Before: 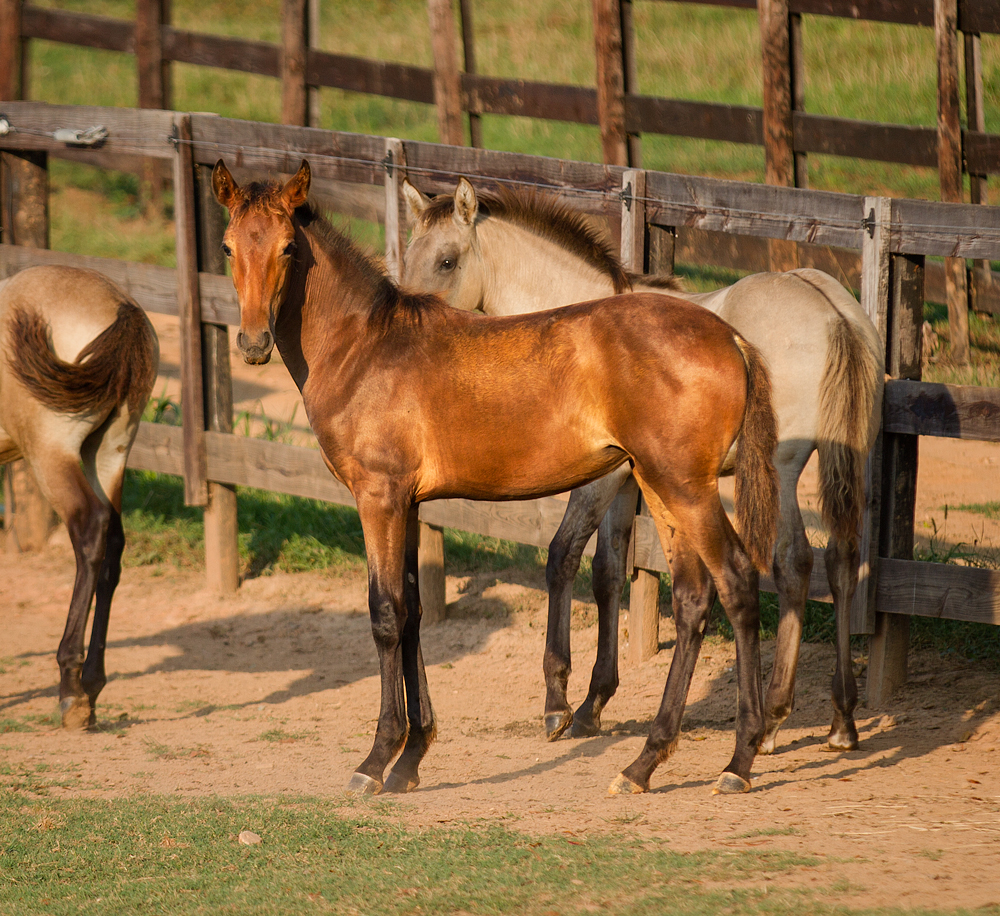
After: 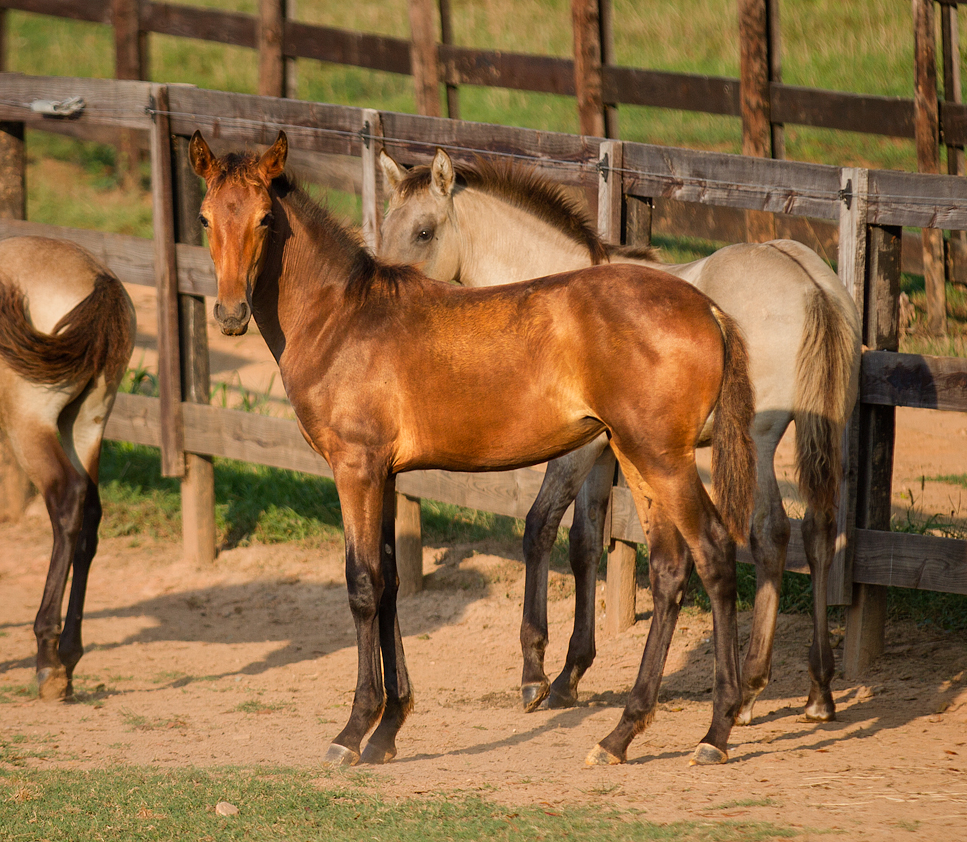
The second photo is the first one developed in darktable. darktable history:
crop: left 2.32%, top 3.179%, right 0.969%, bottom 4.827%
